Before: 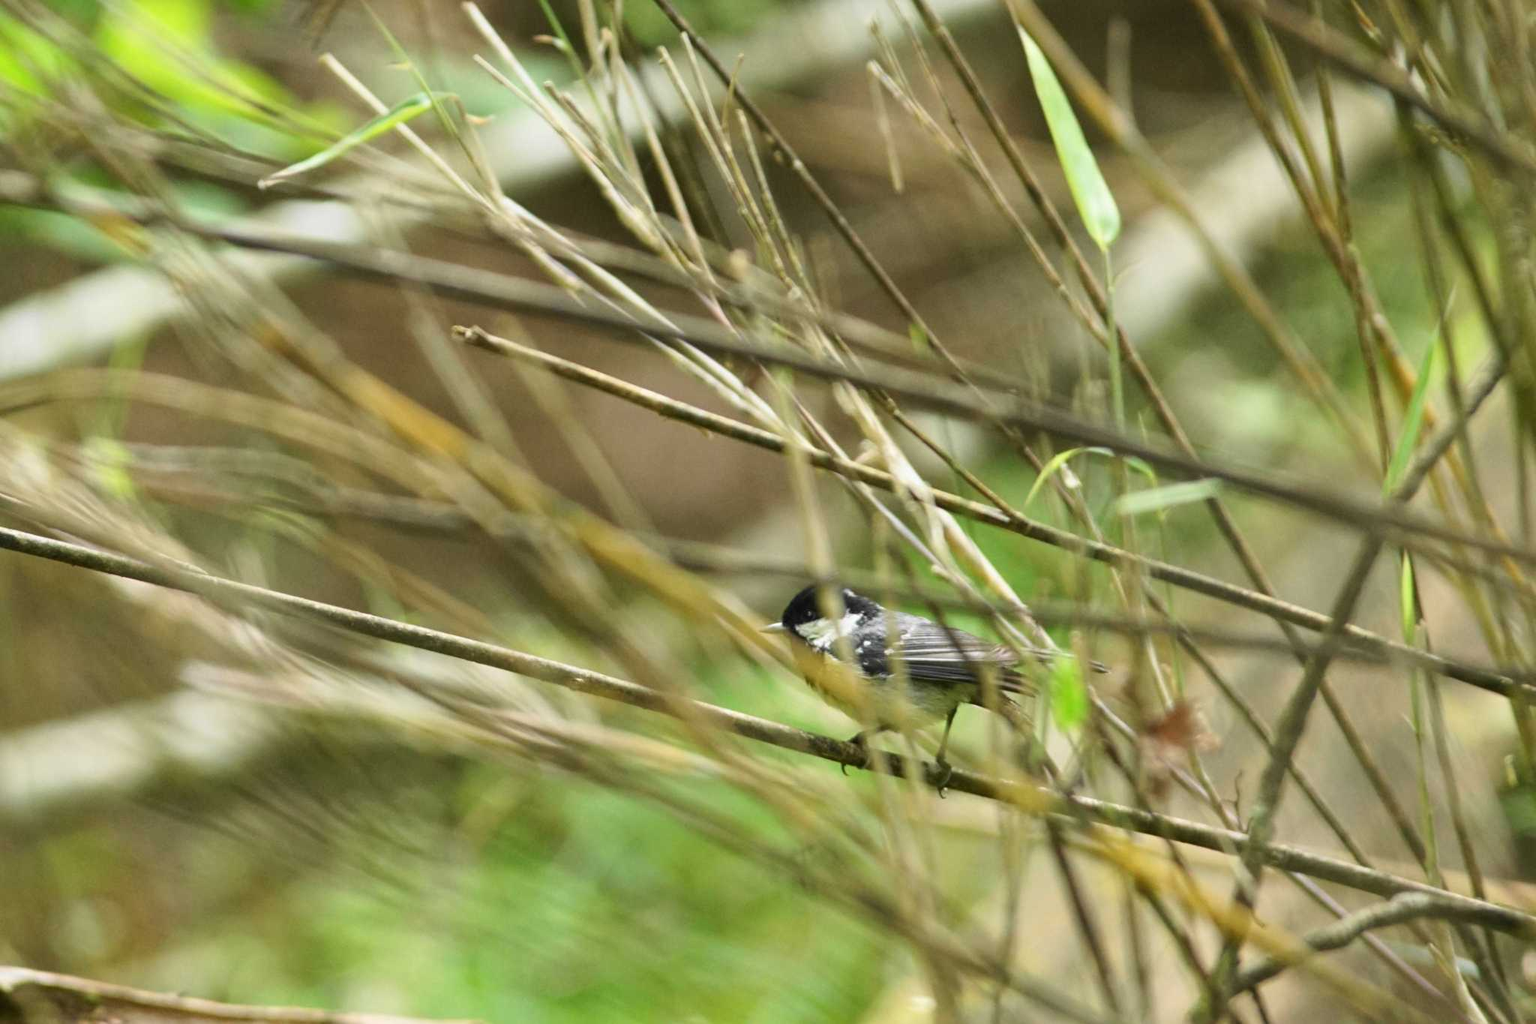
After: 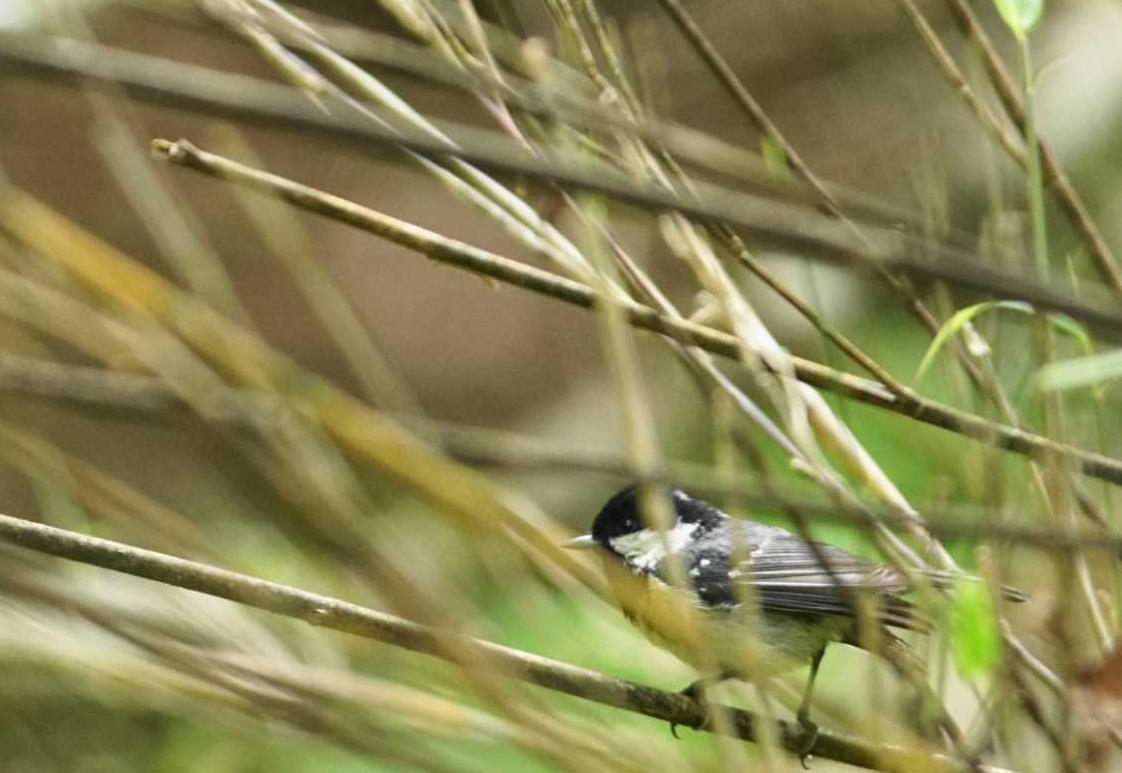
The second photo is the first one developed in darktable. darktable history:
crop and rotate: left 22.033%, top 21.669%, right 23.165%, bottom 21.693%
